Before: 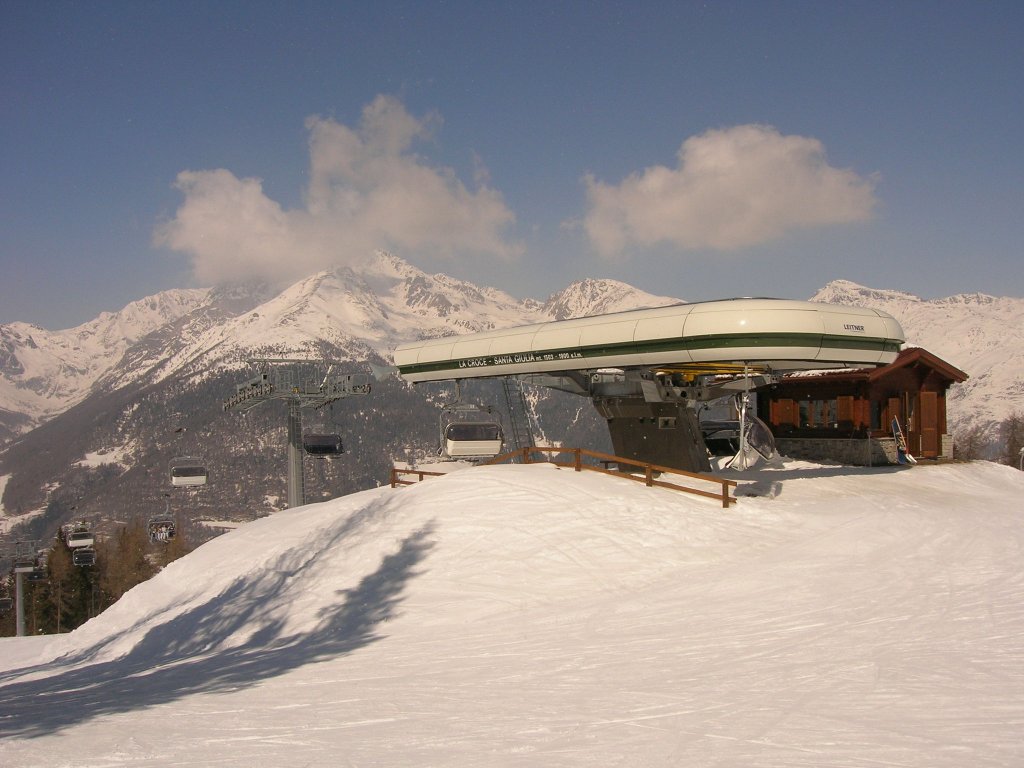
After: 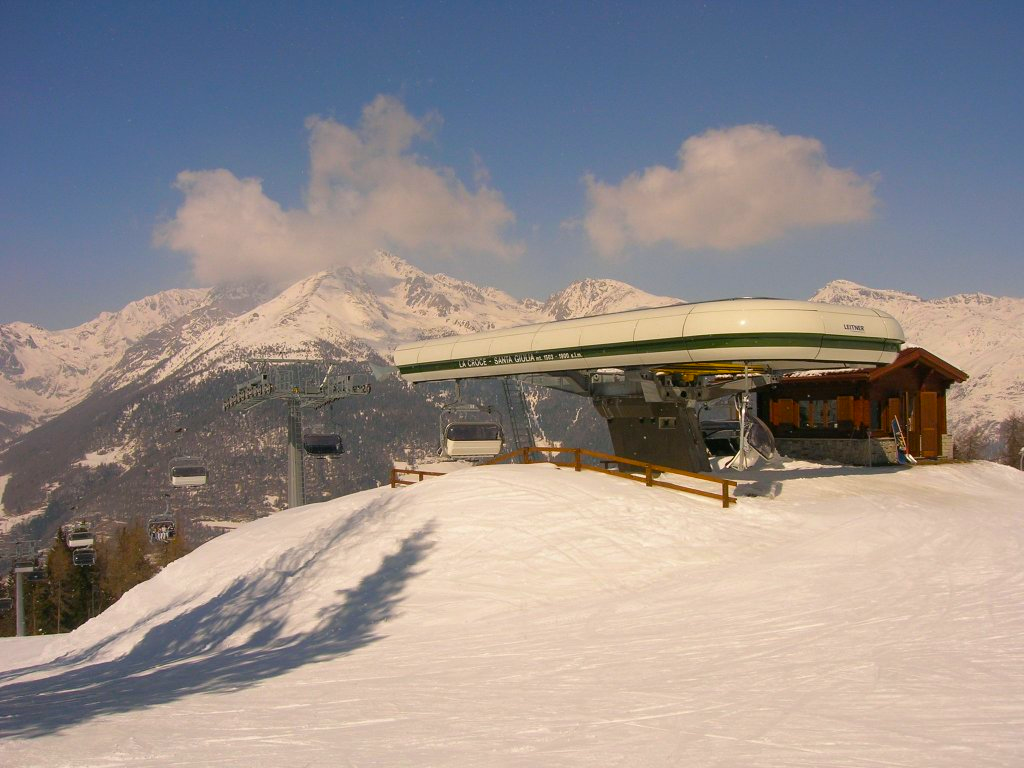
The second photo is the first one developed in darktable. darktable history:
color balance rgb: shadows lift › chroma 1.02%, shadows lift › hue 215.44°, linear chroma grading › global chroma -1.068%, perceptual saturation grading › global saturation 35.584%, global vibrance 20%
